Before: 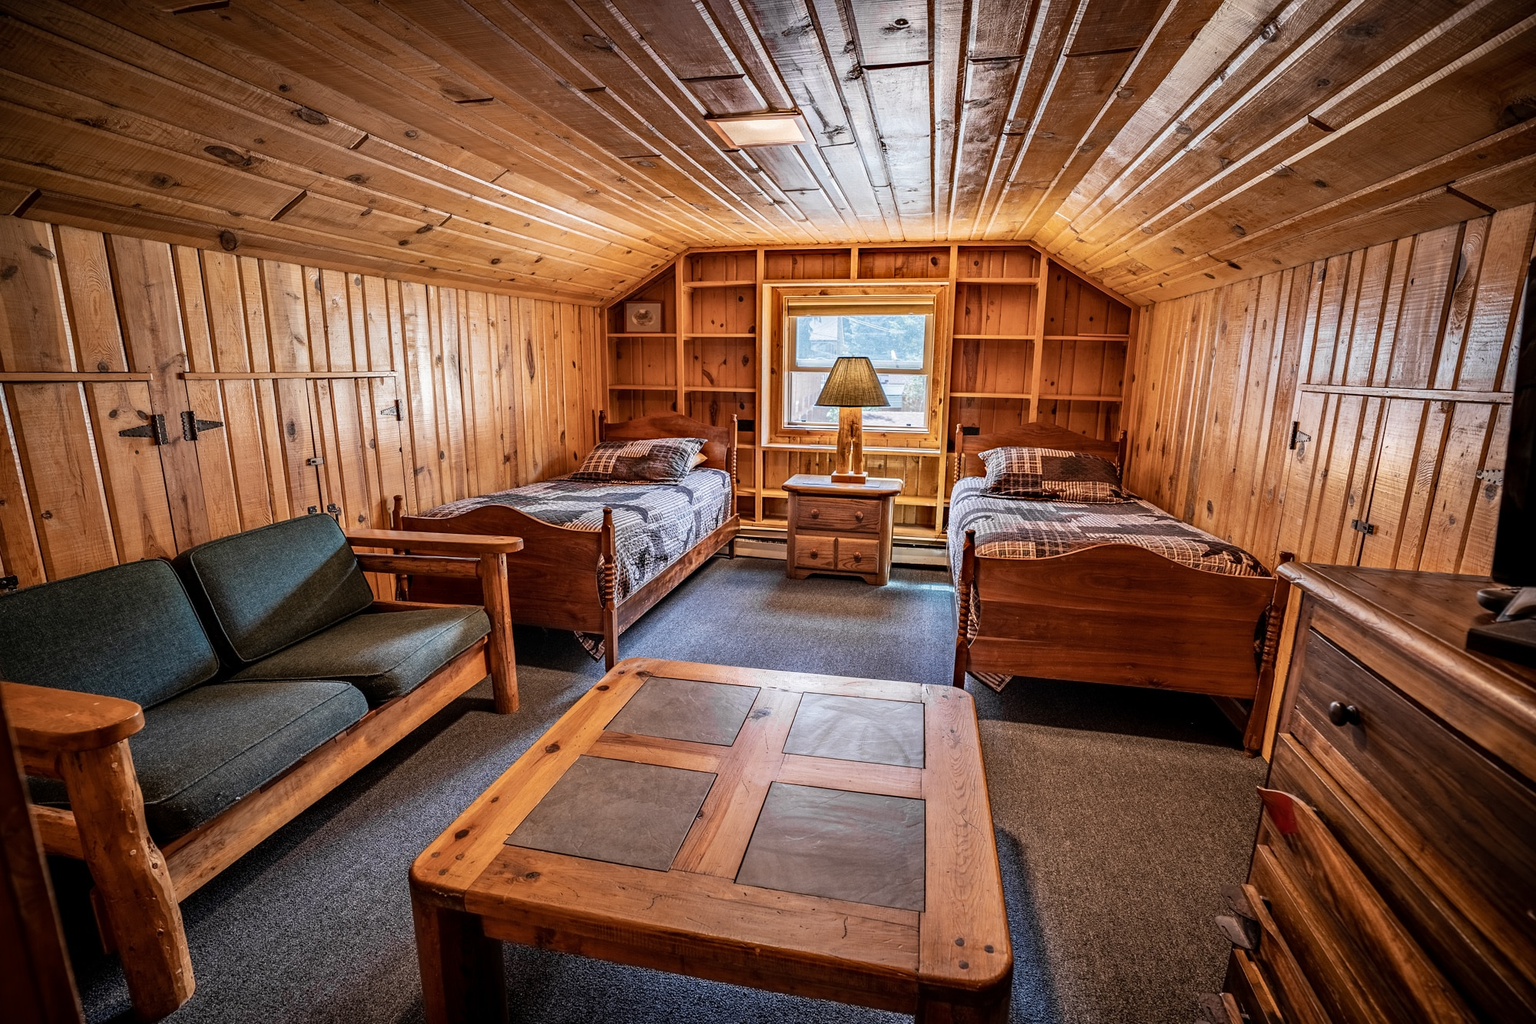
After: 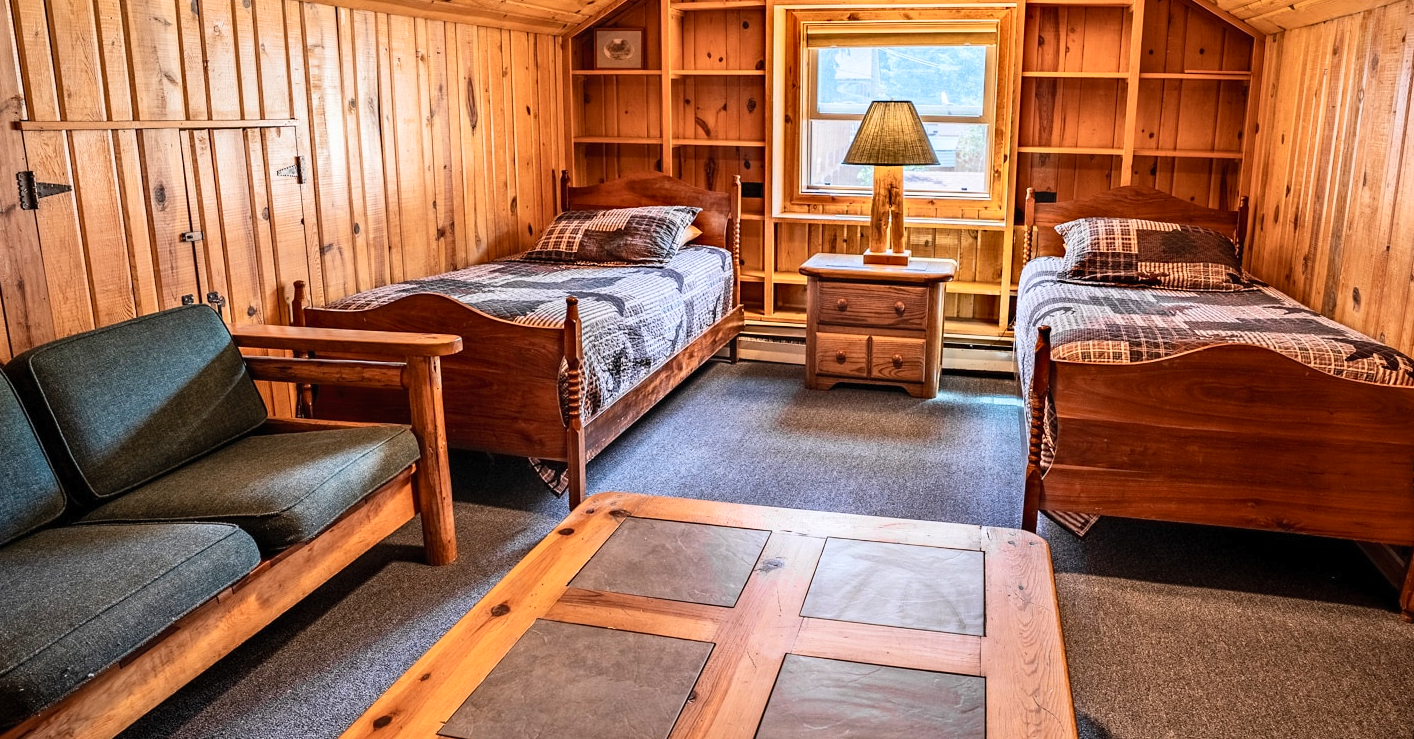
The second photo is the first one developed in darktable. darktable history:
contrast brightness saturation: contrast 0.201, brightness 0.155, saturation 0.221
crop: left 10.956%, top 27.334%, right 18.323%, bottom 17.177%
